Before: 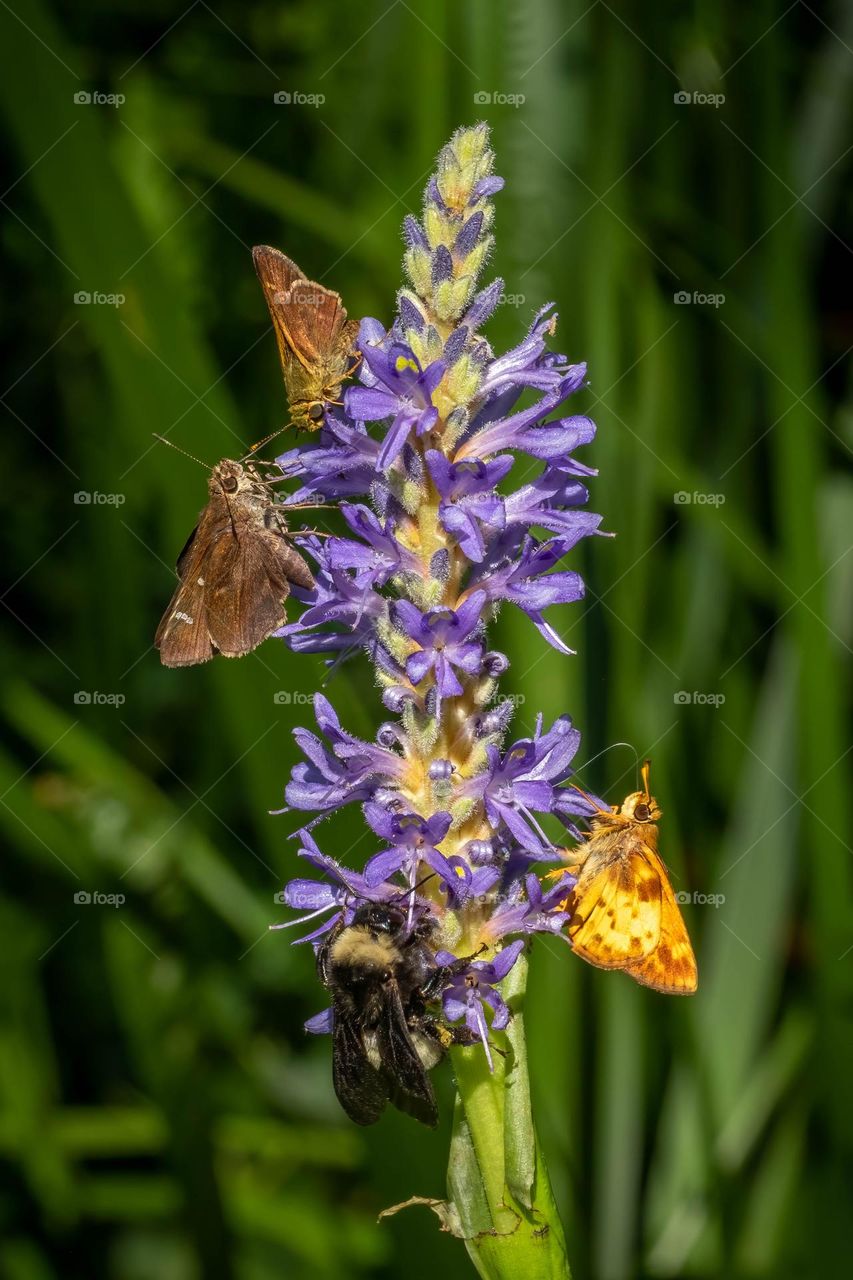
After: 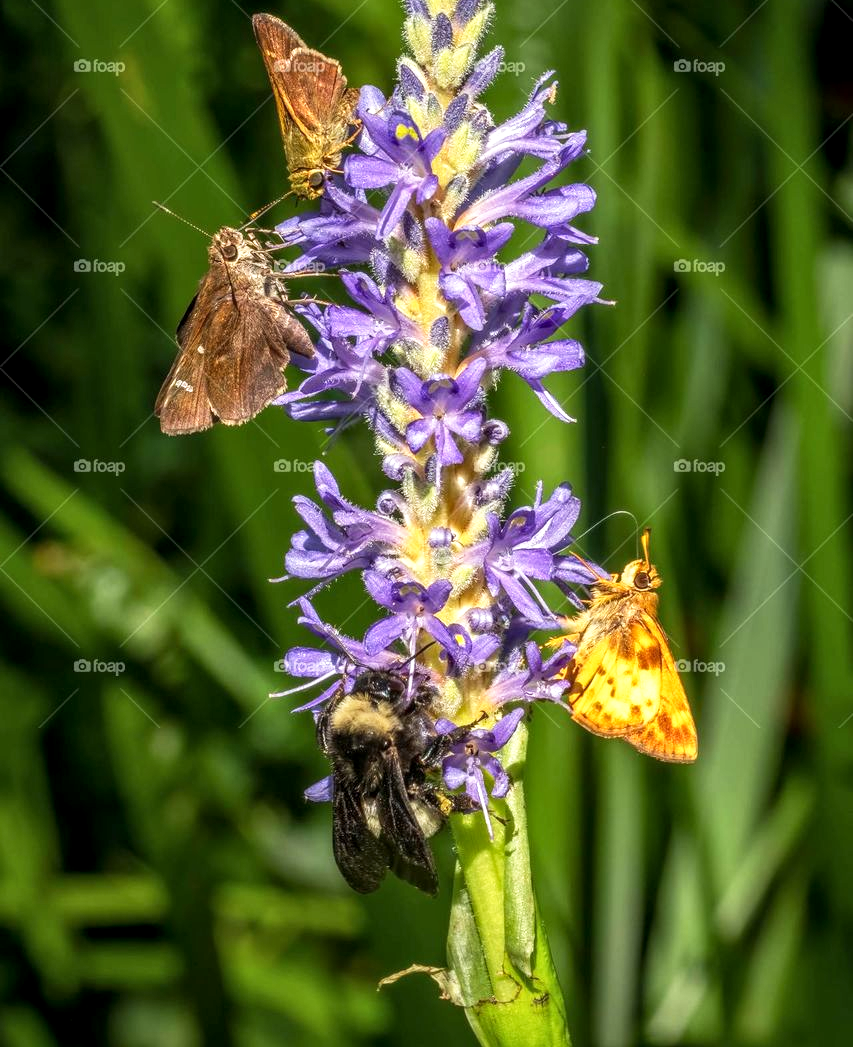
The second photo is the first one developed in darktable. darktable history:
crop and rotate: top 18.188%
local contrast: on, module defaults
base curve: curves: ch0 [(0, 0) (0.557, 0.834) (1, 1)], preserve colors none
